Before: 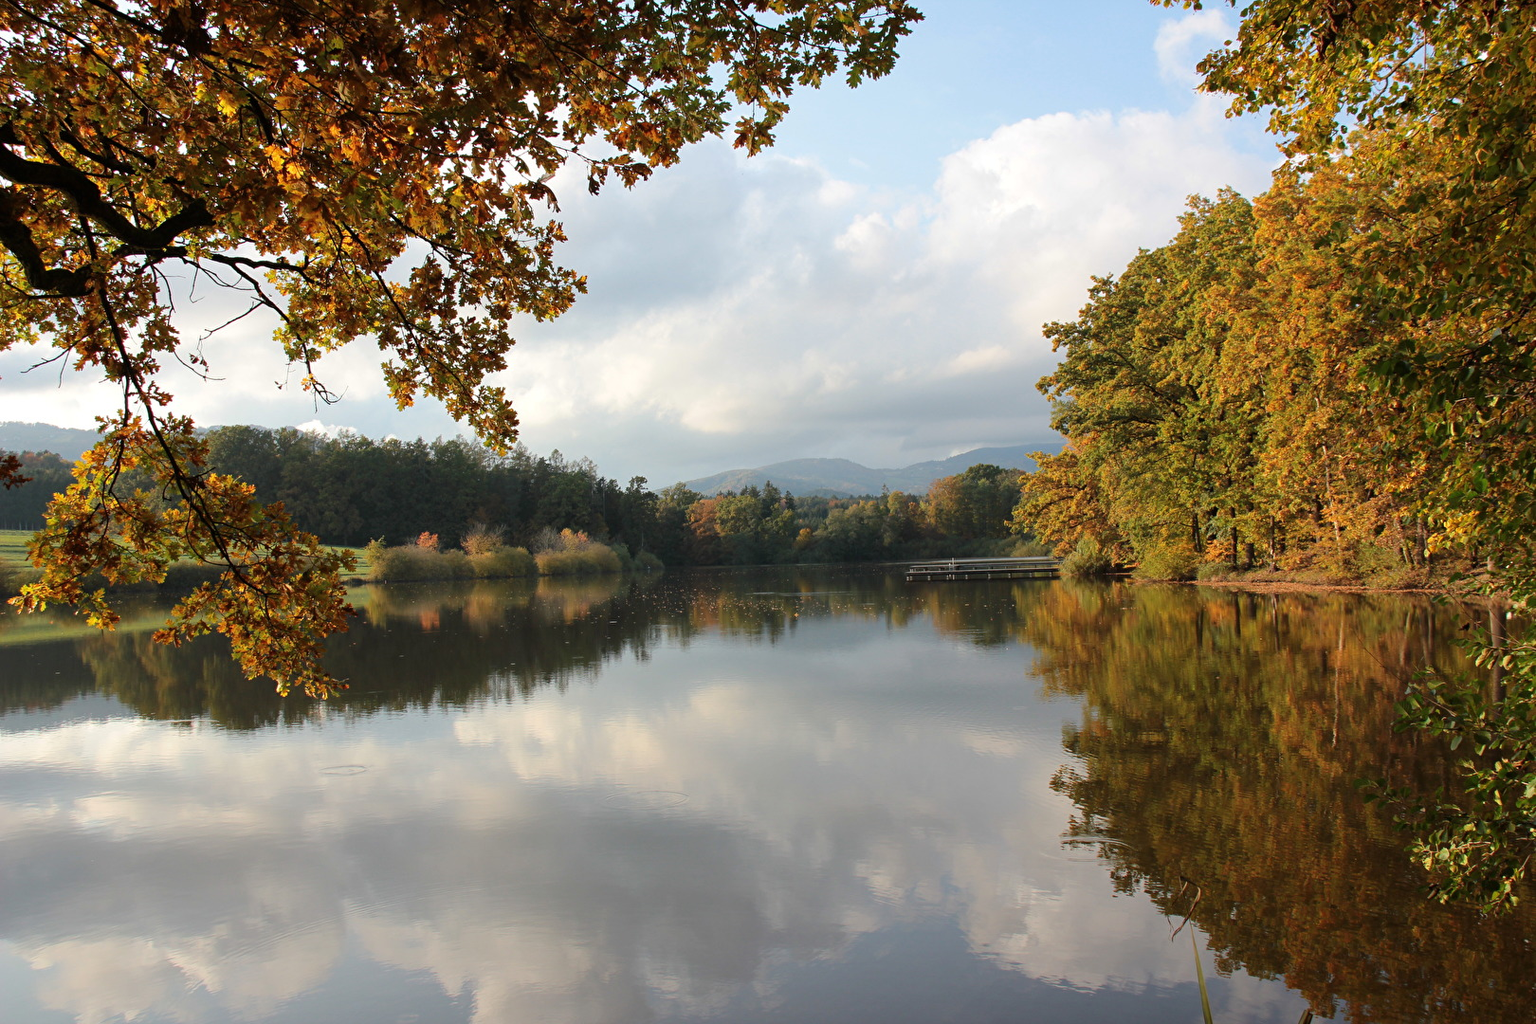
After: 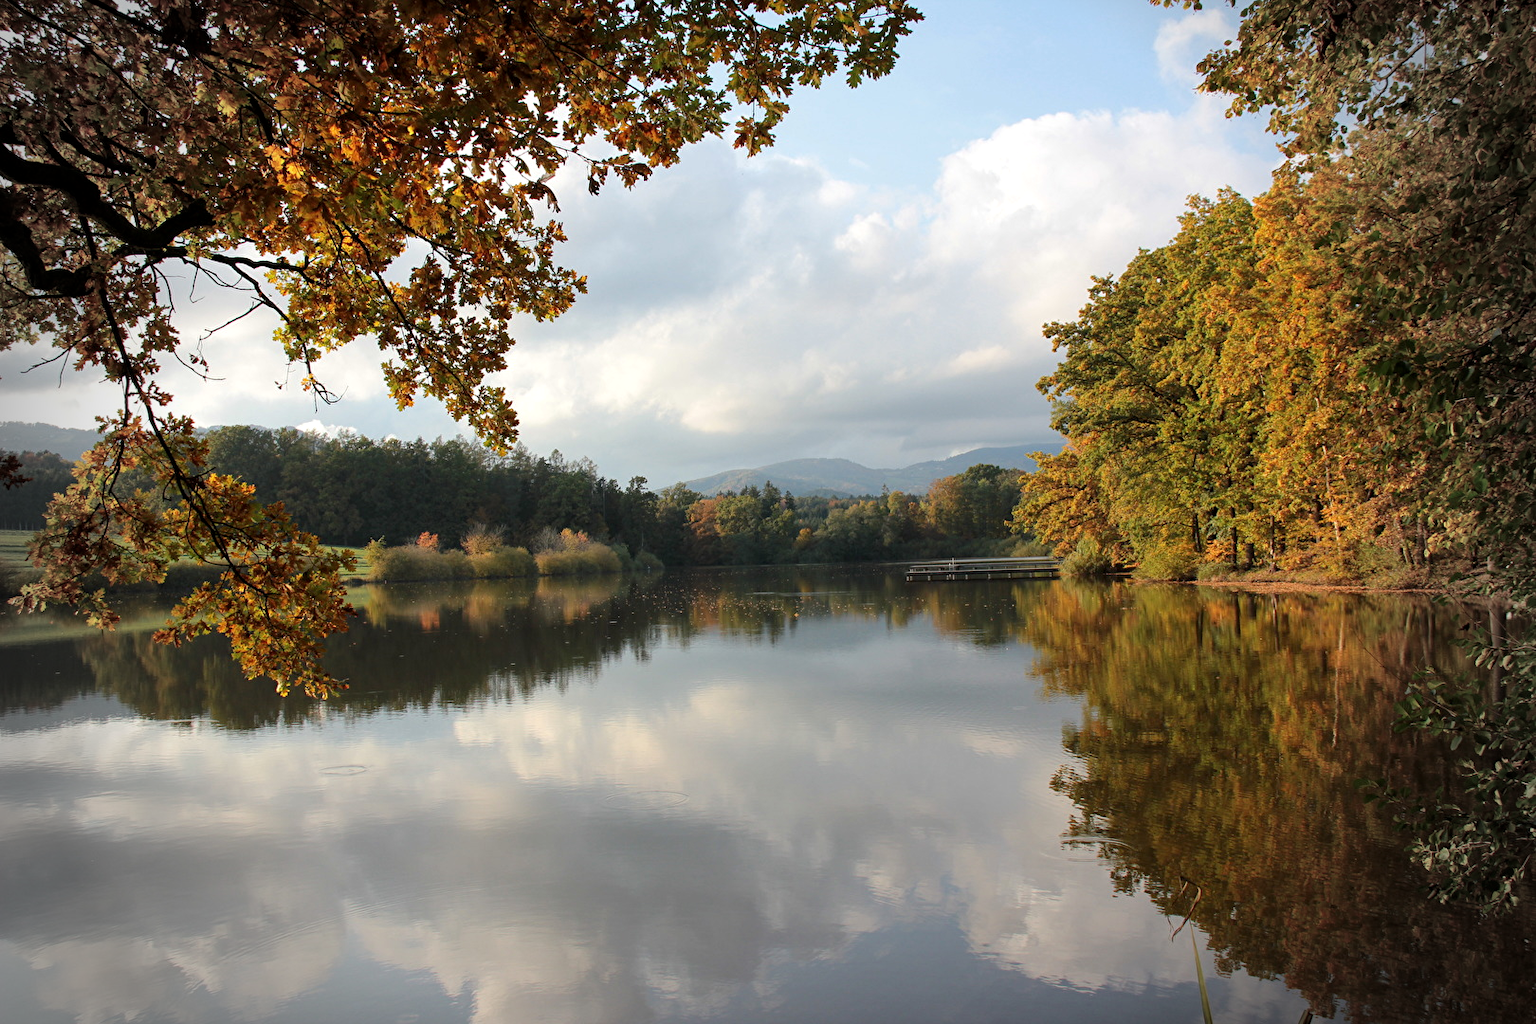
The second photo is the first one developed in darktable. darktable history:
local contrast: highlights 100%, shadows 102%, detail 120%, midtone range 0.2
vignetting: fall-off start 76.78%, fall-off radius 27.79%, width/height ratio 0.971, unbound false
